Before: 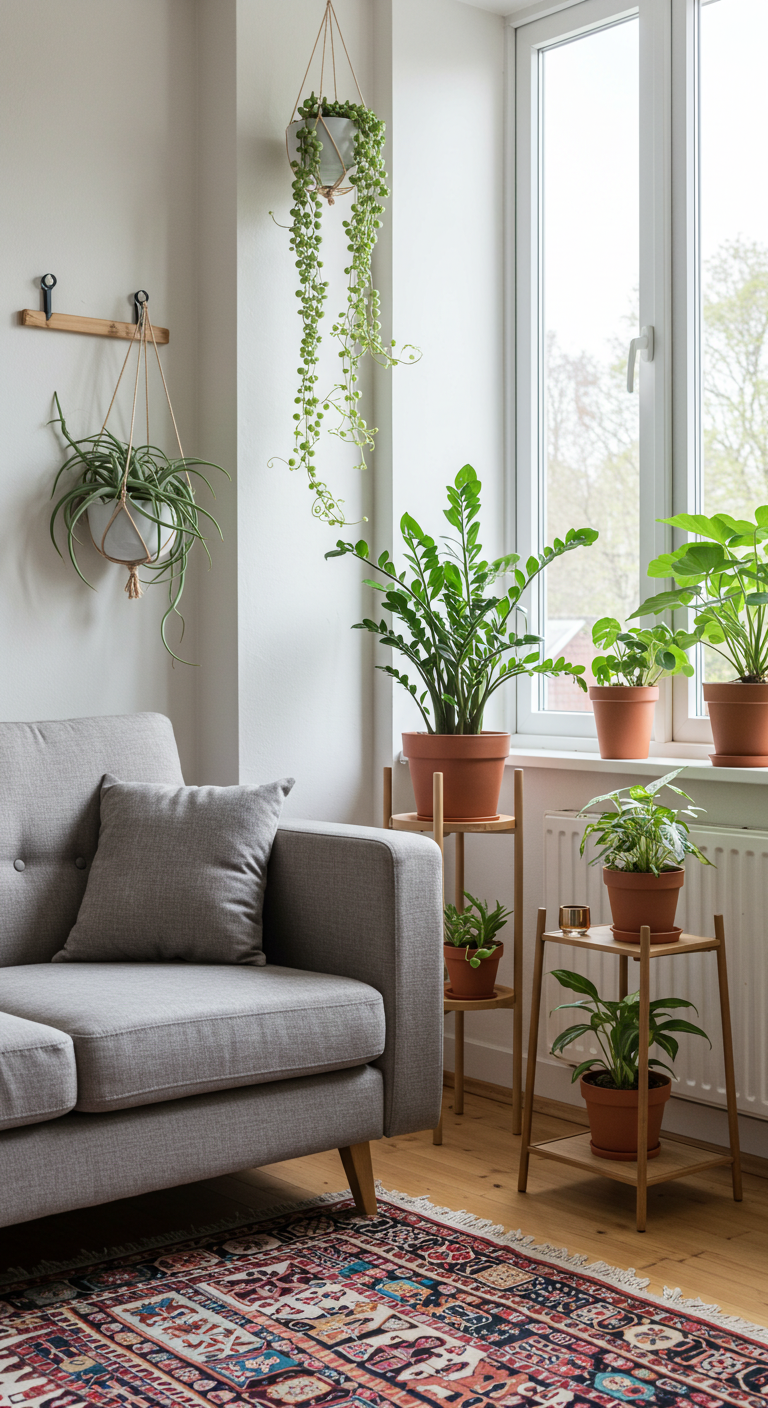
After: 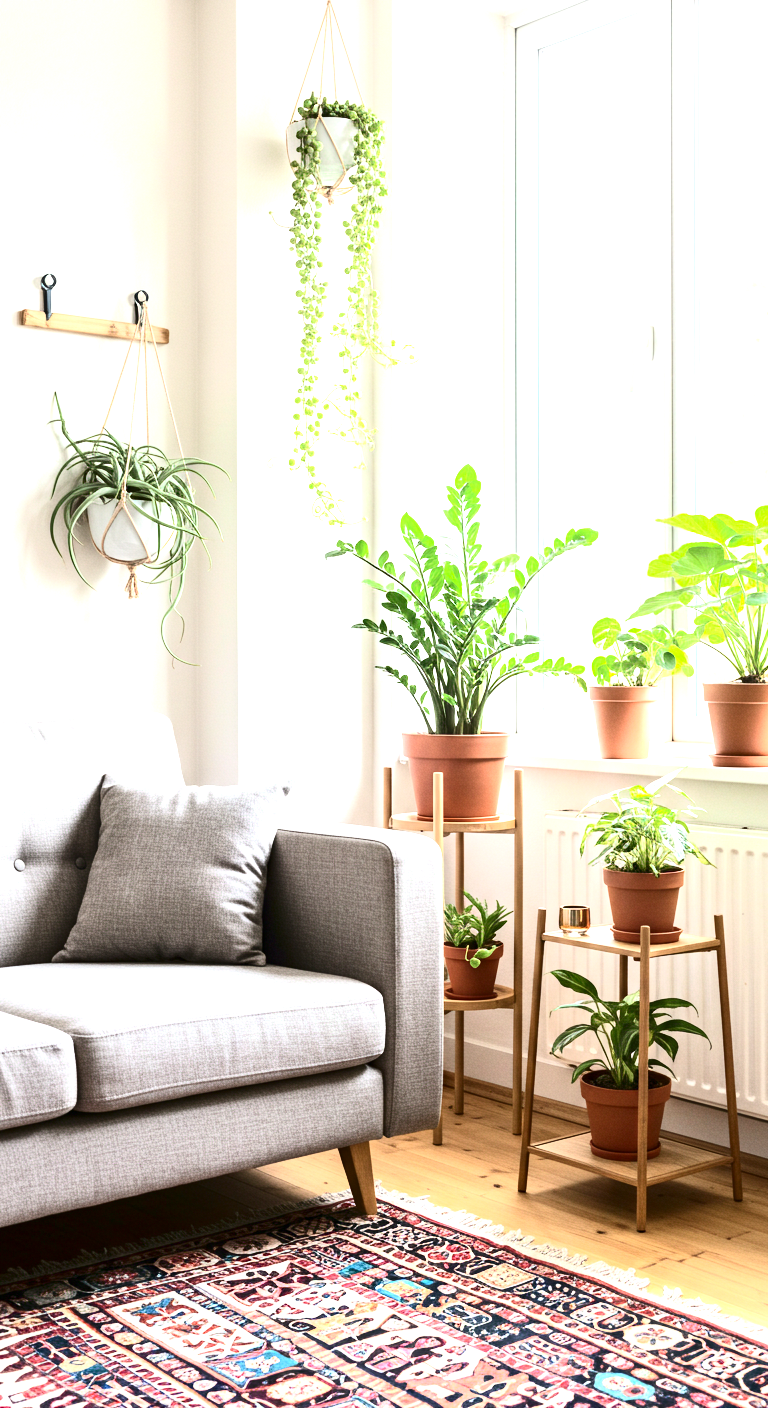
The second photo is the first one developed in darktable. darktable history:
contrast brightness saturation: contrast 0.28
exposure: black level correction 0, exposure 1.675 EV, compensate exposure bias true, compensate highlight preservation false
